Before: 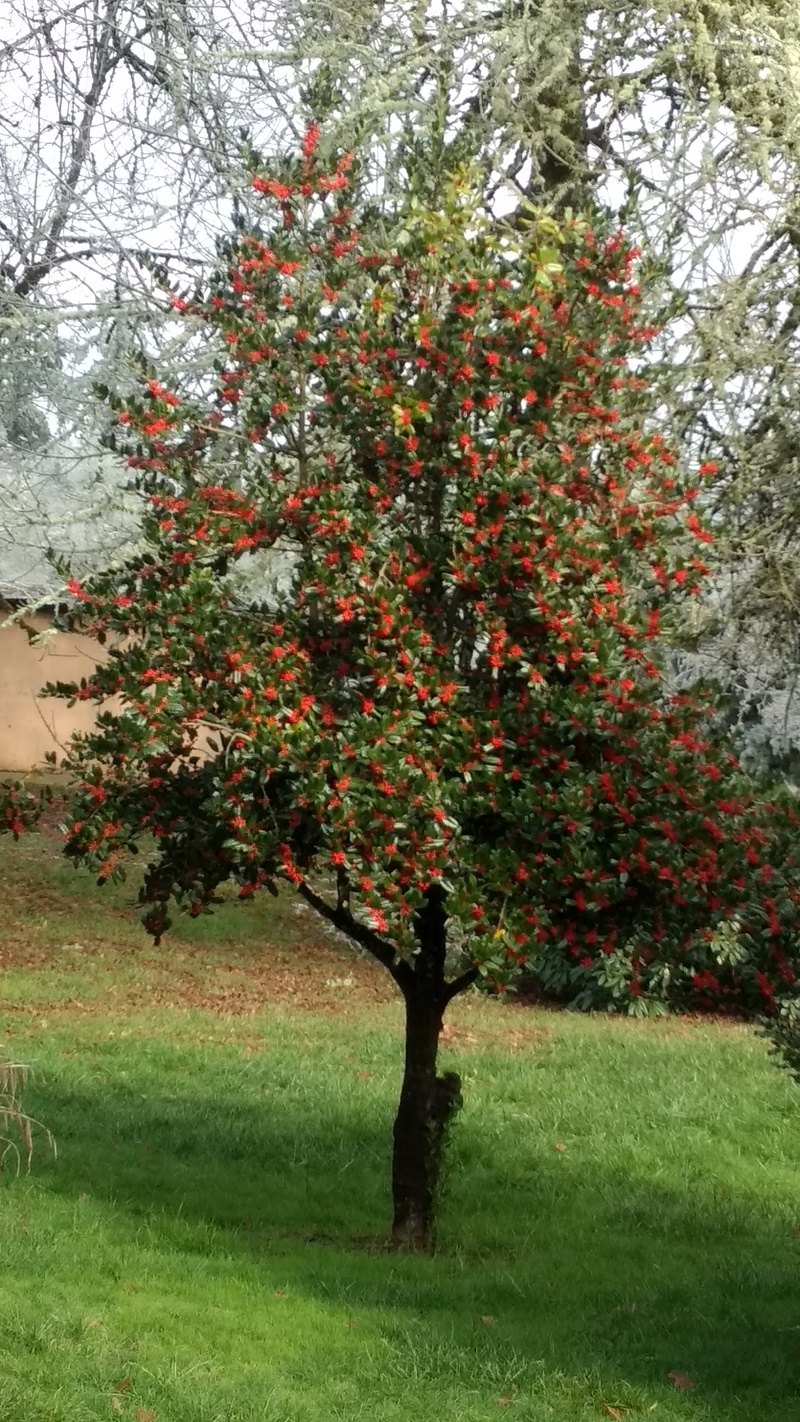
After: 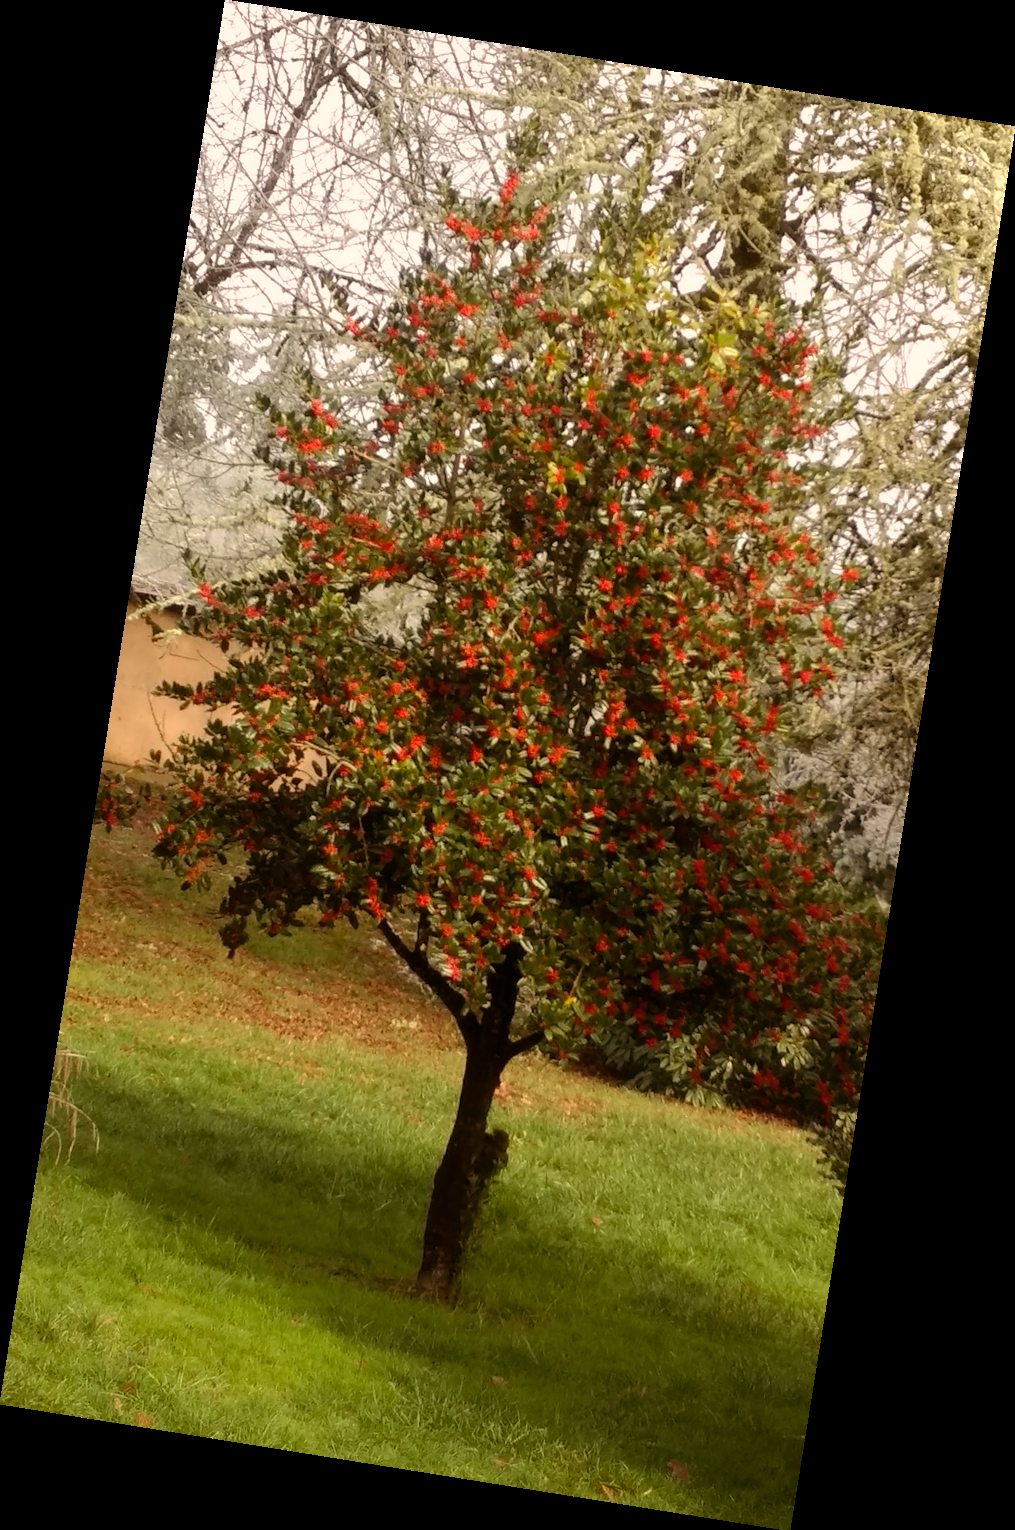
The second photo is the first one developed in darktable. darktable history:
color balance rgb: shadows lift › chroma 4.41%, shadows lift › hue 27°, power › chroma 2.5%, power › hue 70°, highlights gain › chroma 1%, highlights gain › hue 27°, saturation formula JzAzBz (2021)
color correction: highlights a* 5.81, highlights b* 4.84
rotate and perspective: rotation 9.12°, automatic cropping off
